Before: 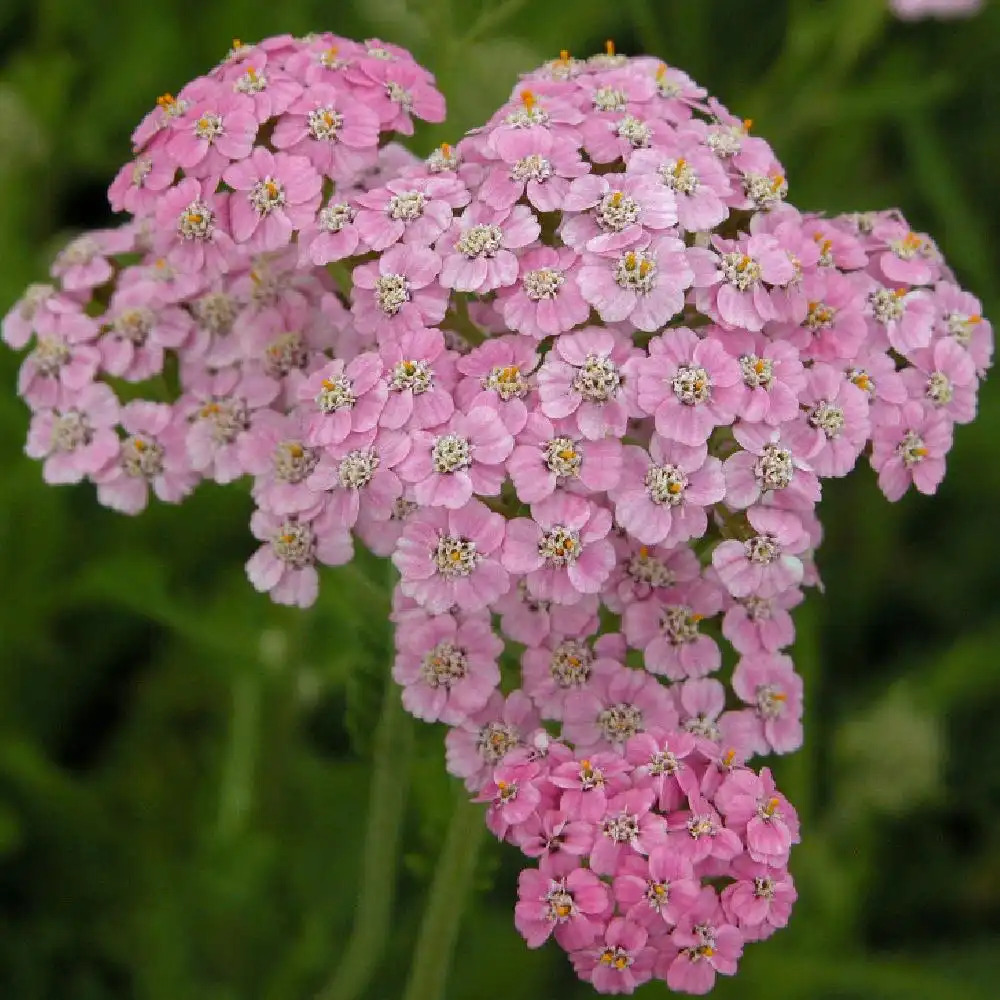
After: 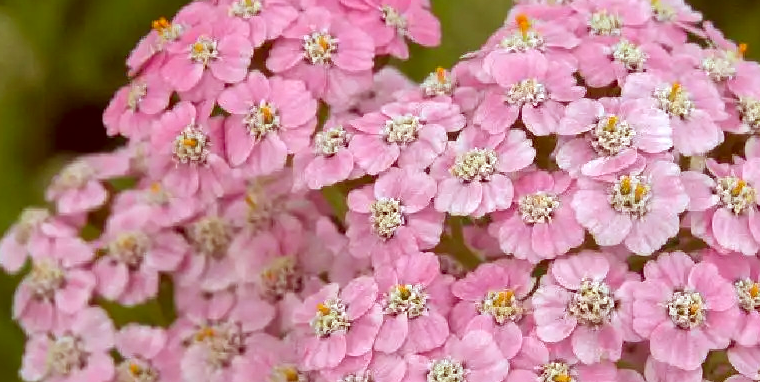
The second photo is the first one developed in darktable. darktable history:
exposure: exposure 0.245 EV, compensate highlight preservation false
tone equalizer: smoothing diameter 24.93%, edges refinement/feathering 9.5, preserve details guided filter
crop: left 0.549%, top 7.643%, right 23.427%, bottom 54.063%
local contrast: mode bilateral grid, contrast 19, coarseness 50, detail 119%, midtone range 0.2
color correction: highlights a* -7.05, highlights b* -0.221, shadows a* 20.77, shadows b* 12.1
